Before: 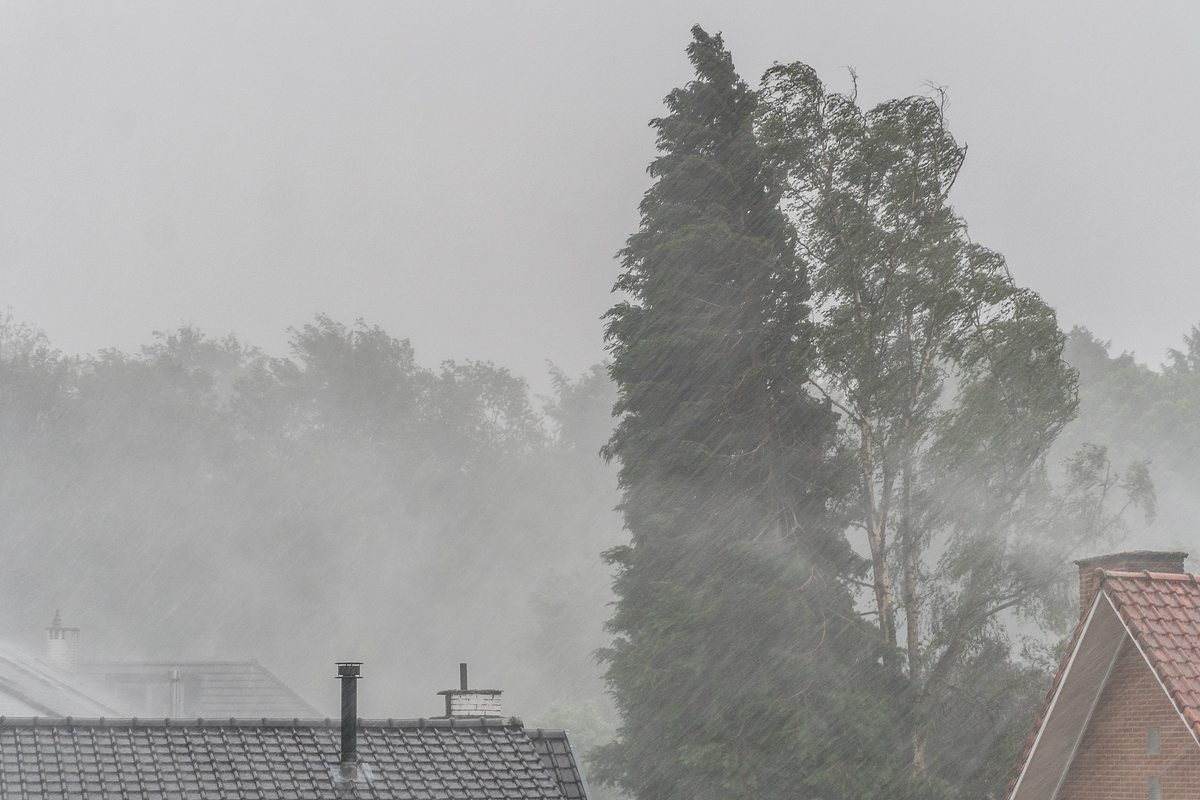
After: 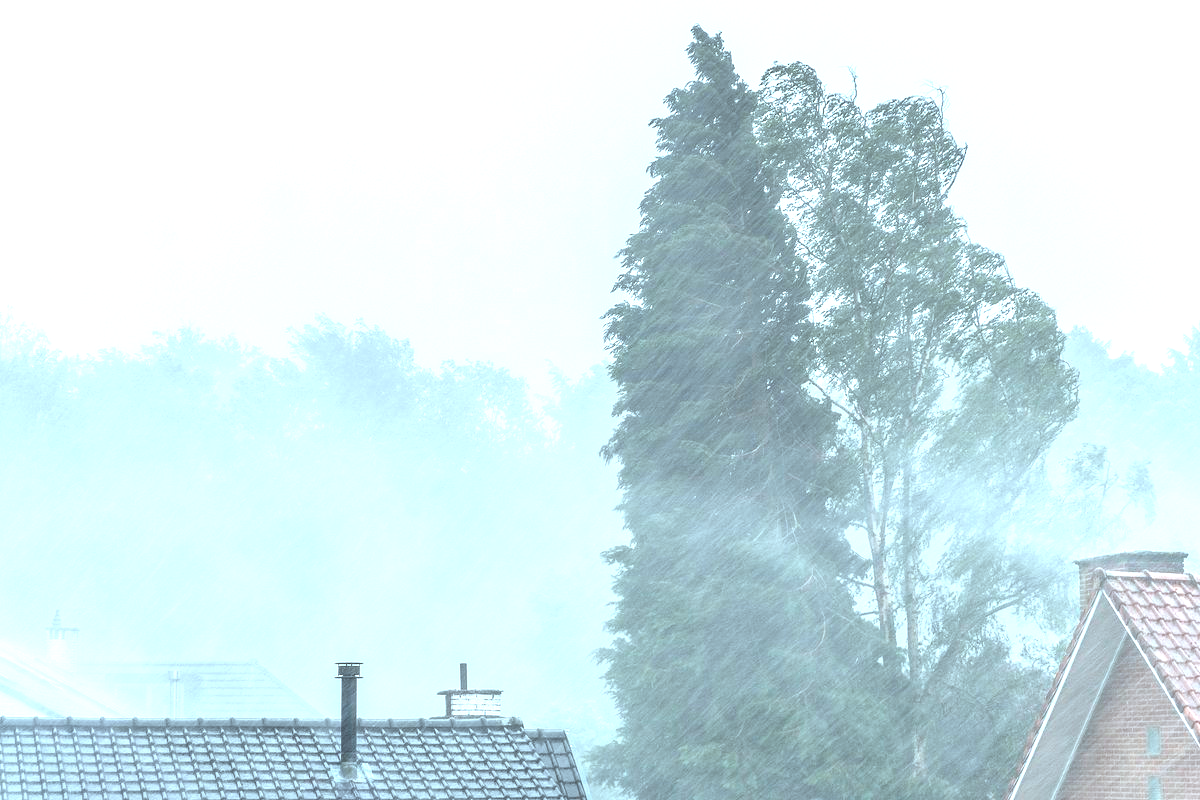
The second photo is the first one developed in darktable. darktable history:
exposure: black level correction 0, exposure 1.411 EV, compensate highlight preservation false
color correction: highlights a* -11.89, highlights b* -15.75
